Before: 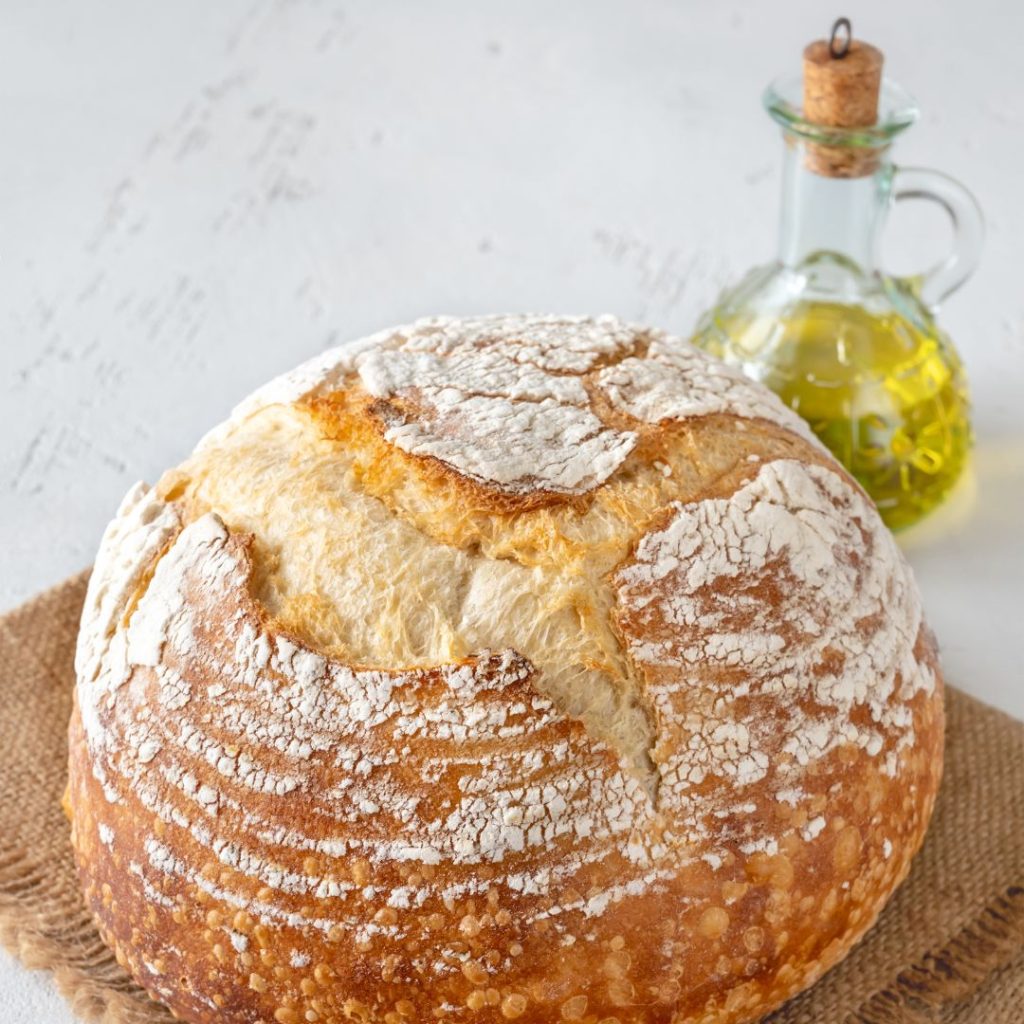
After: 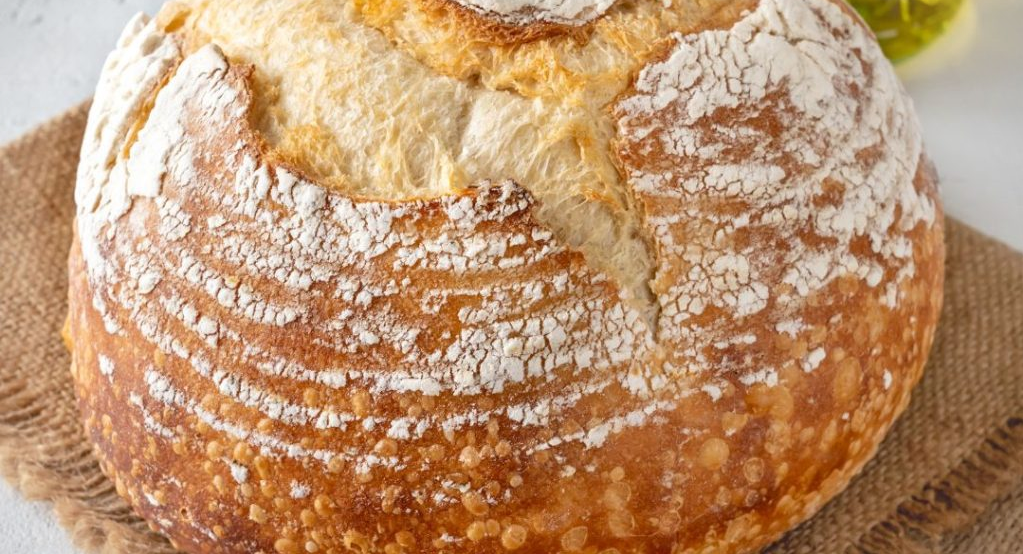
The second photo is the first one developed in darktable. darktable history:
vignetting: fall-off start 99.34%, fall-off radius 71.25%, width/height ratio 1.175
crop and rotate: top 45.831%, right 0.072%
